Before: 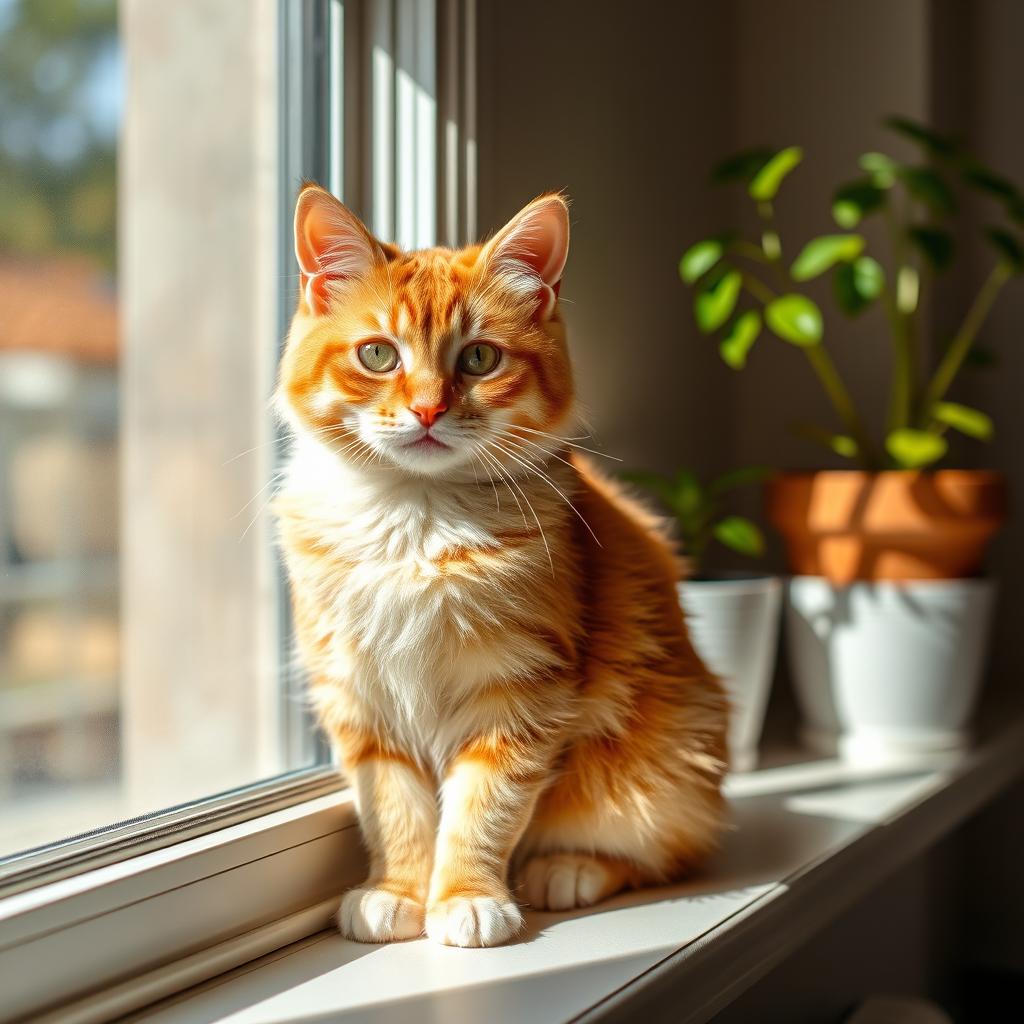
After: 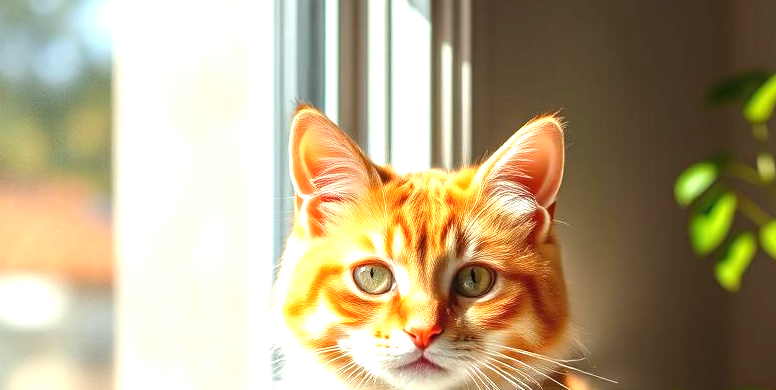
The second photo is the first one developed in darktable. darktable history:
crop: left 0.575%, top 7.651%, right 23.561%, bottom 54.187%
exposure: black level correction 0, exposure 1.001 EV, compensate highlight preservation false
